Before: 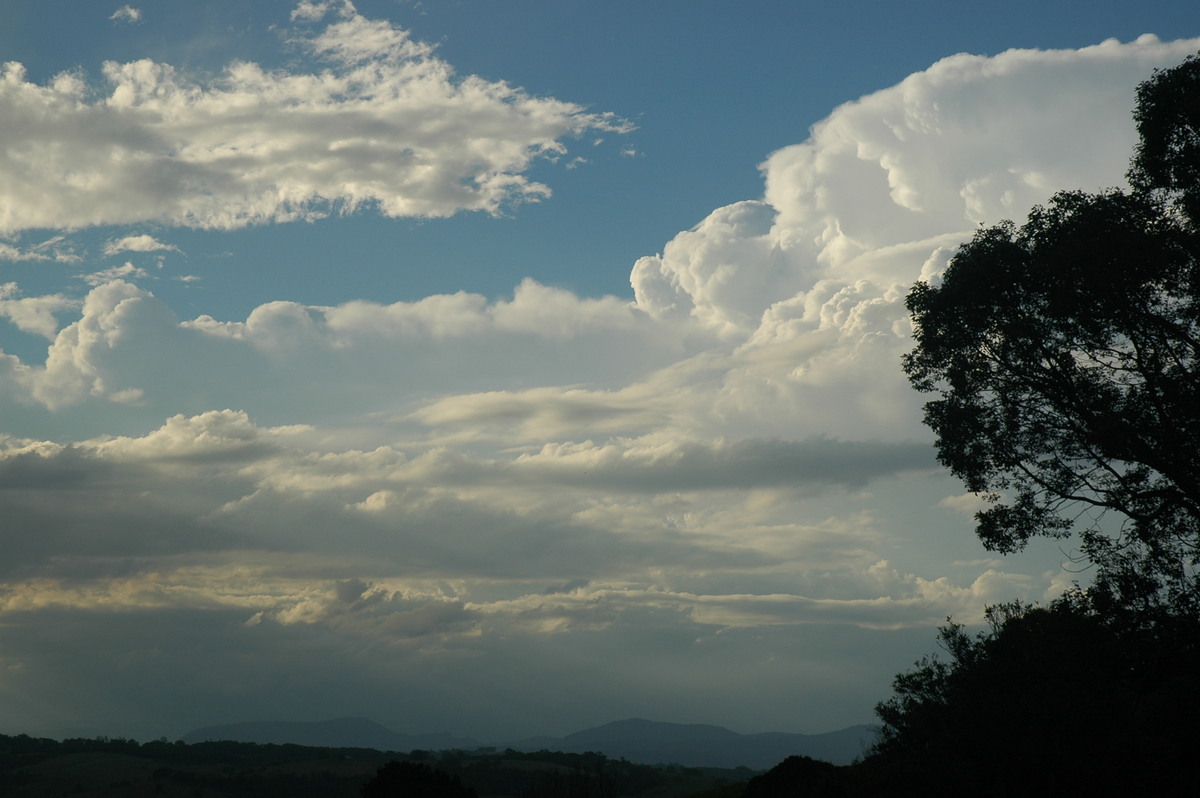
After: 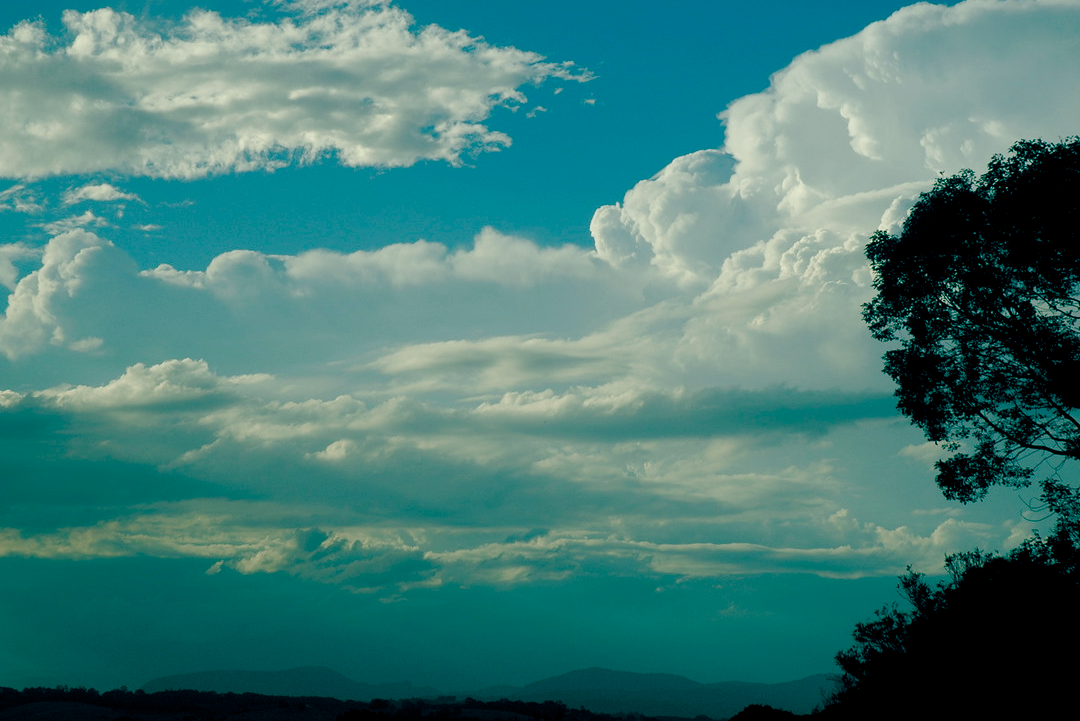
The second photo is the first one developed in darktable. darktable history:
crop: left 3.336%, top 6.421%, right 6.635%, bottom 3.175%
color balance rgb: shadows lift › chroma 2.031%, shadows lift › hue 247.29°, global offset › luminance -0.538%, global offset › chroma 0.903%, global offset › hue 176.39°, perceptual saturation grading › global saturation 0.518%, perceptual saturation grading › highlights -33.007%, perceptual saturation grading › mid-tones 14.948%, perceptual saturation grading › shadows 48.525%, global vibrance 15.018%
